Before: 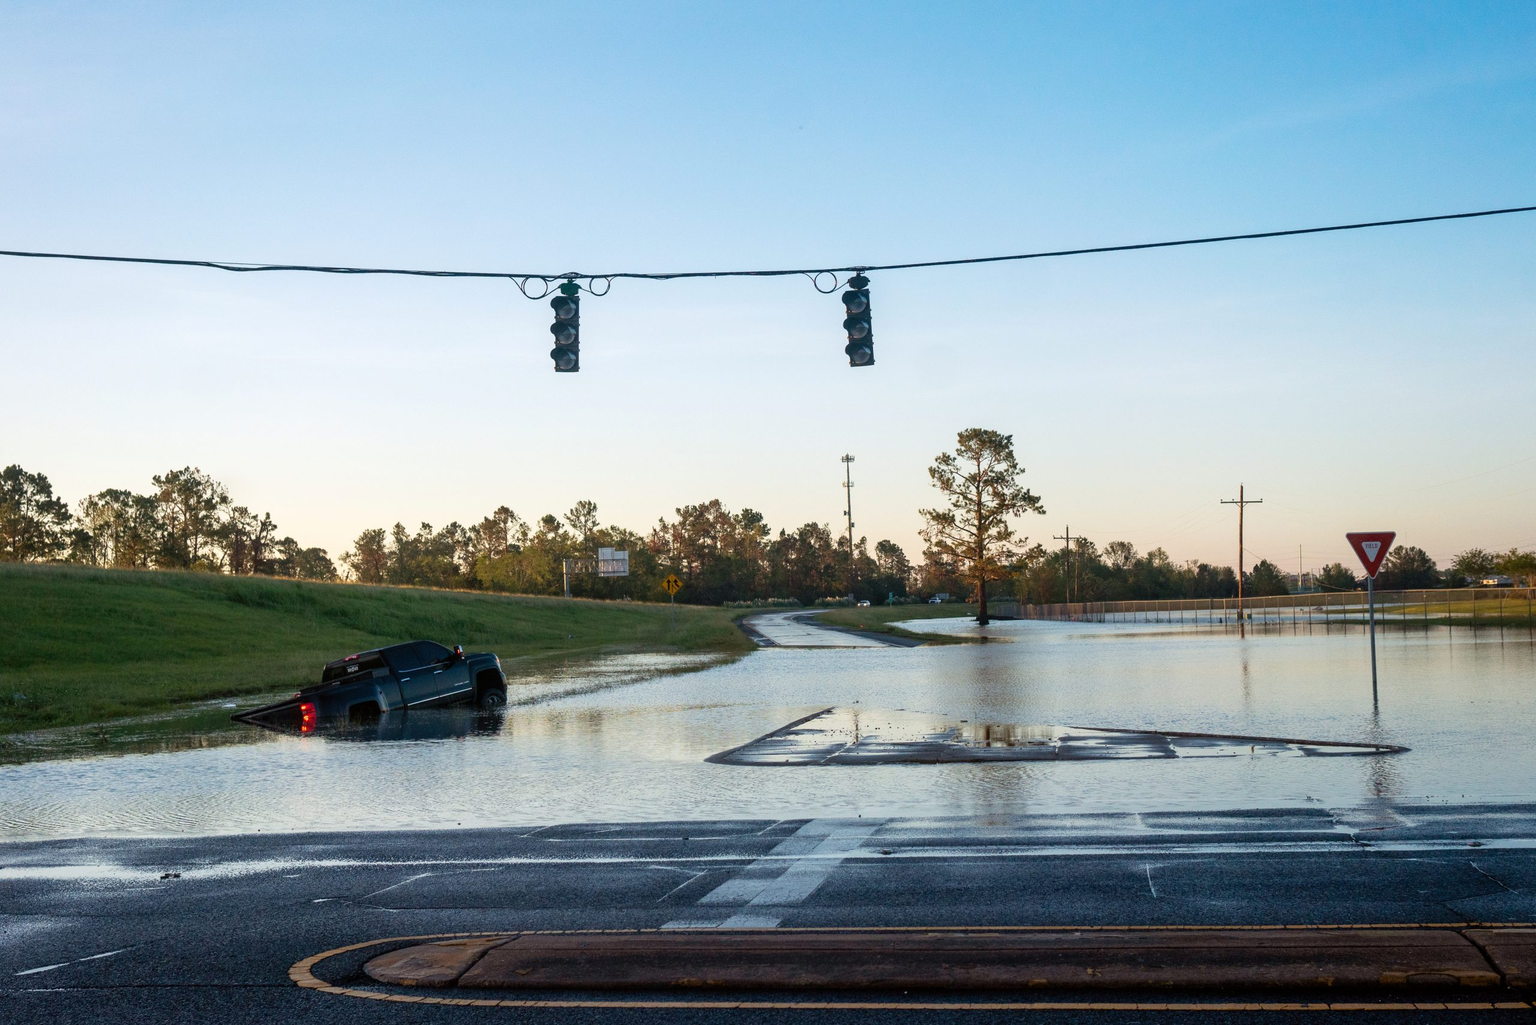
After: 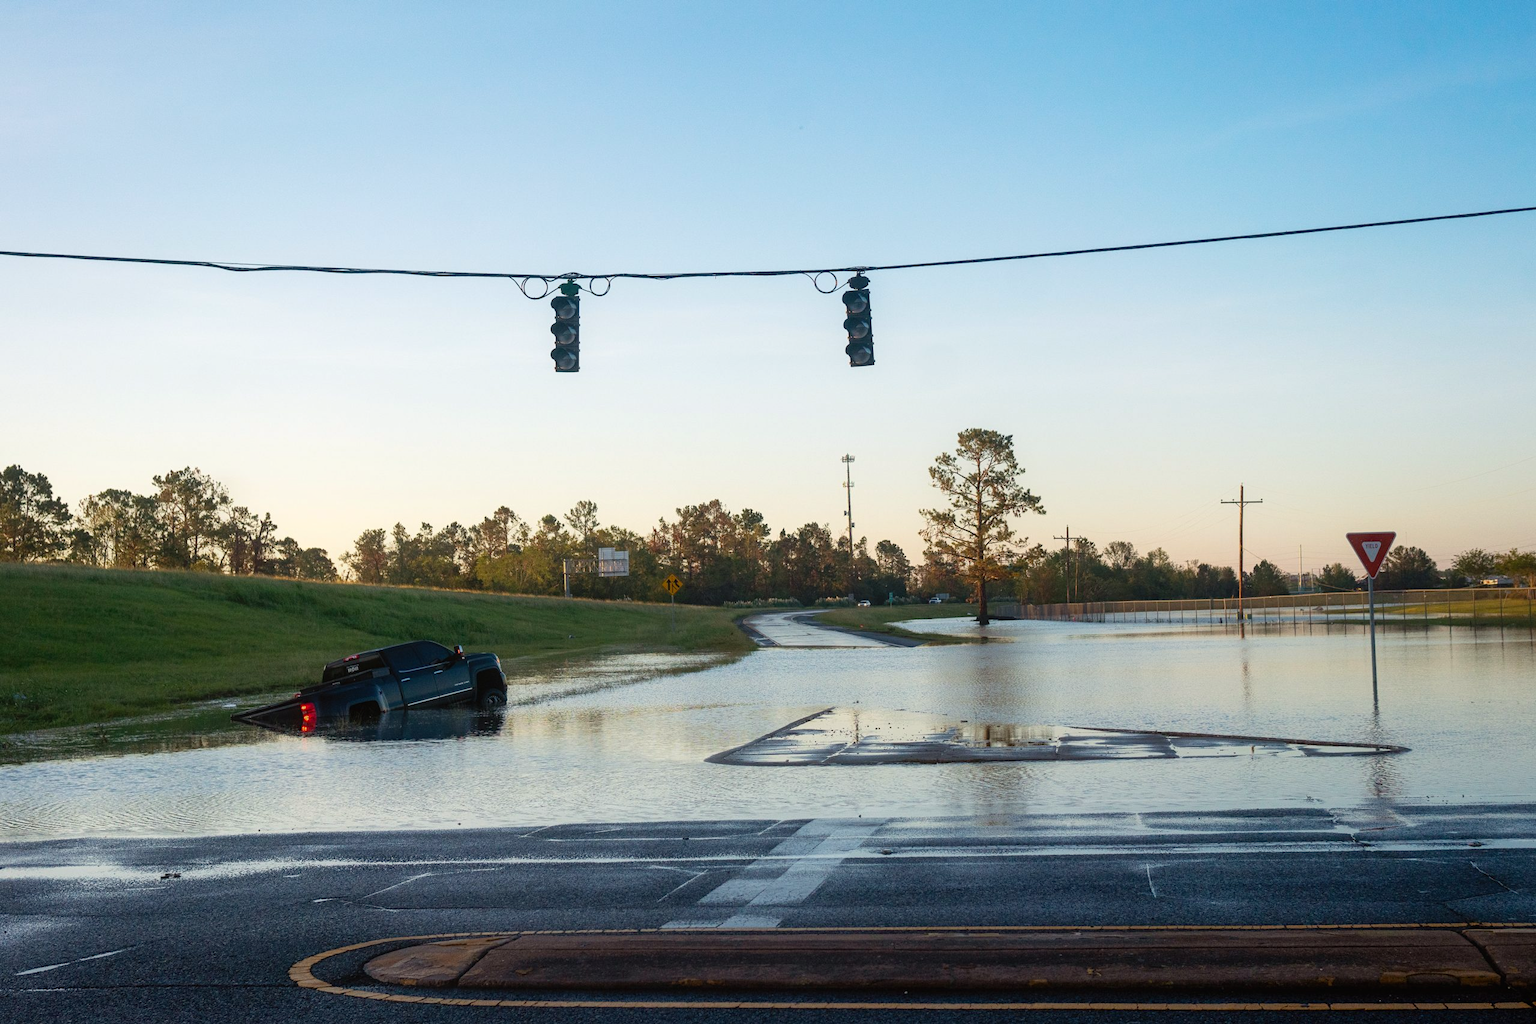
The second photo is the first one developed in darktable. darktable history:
contrast equalizer: y [[0.5, 0.488, 0.462, 0.461, 0.491, 0.5], [0.5 ×6], [0.5 ×6], [0 ×6], [0 ×6]]
color correction: highlights b* 3
